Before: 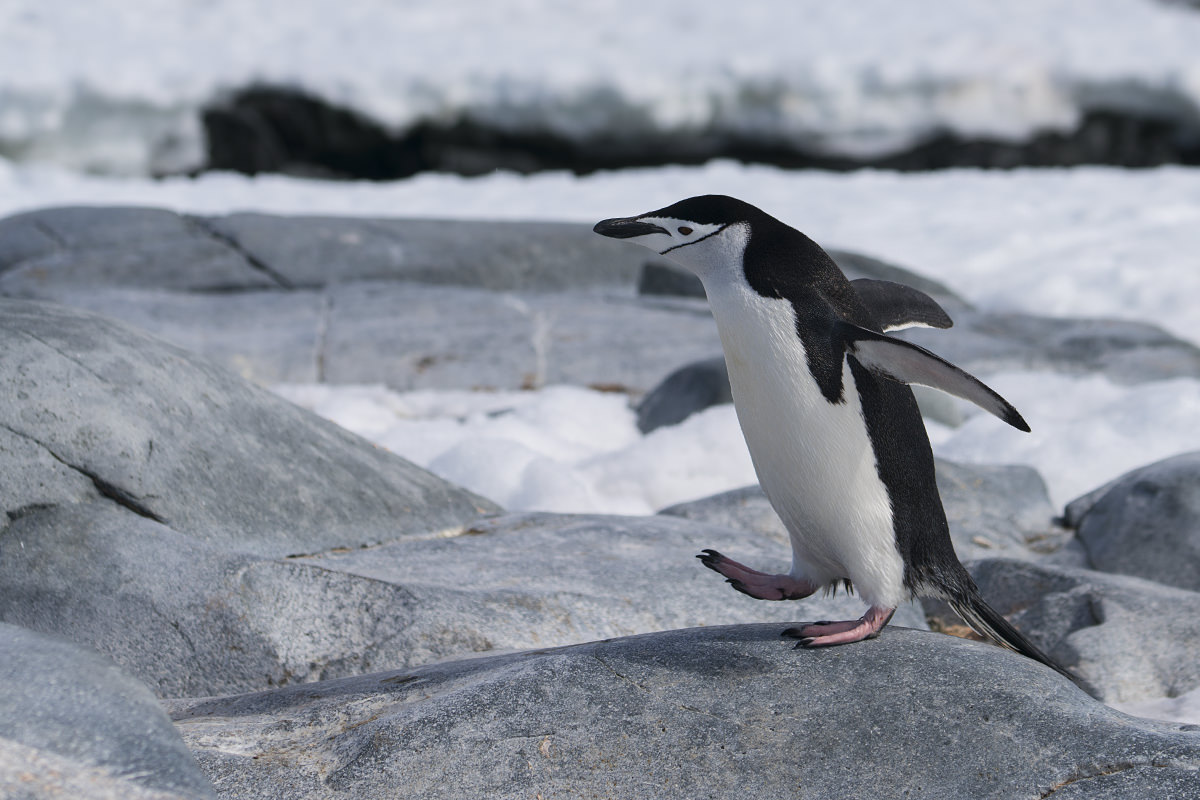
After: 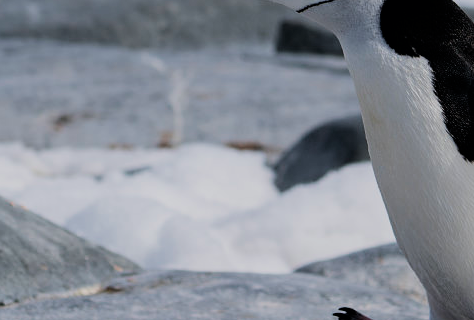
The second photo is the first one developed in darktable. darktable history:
filmic rgb: black relative exposure -7.49 EV, white relative exposure 5 EV, hardness 3.33, contrast 1.296, iterations of high-quality reconstruction 0
crop: left 30.312%, top 30.36%, right 30.11%, bottom 29.522%
tone curve: curves: ch0 [(0, 0) (0.641, 0.595) (1, 1)], preserve colors none
contrast brightness saturation: saturation -0.064
